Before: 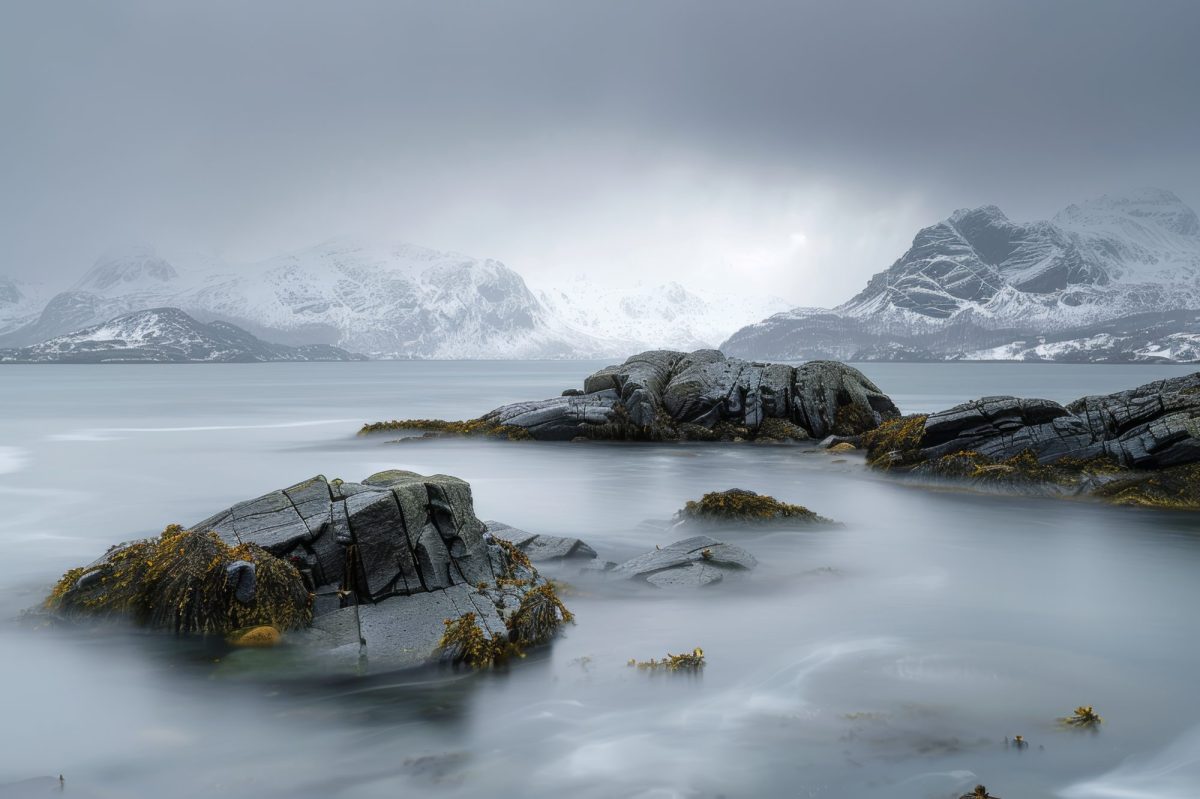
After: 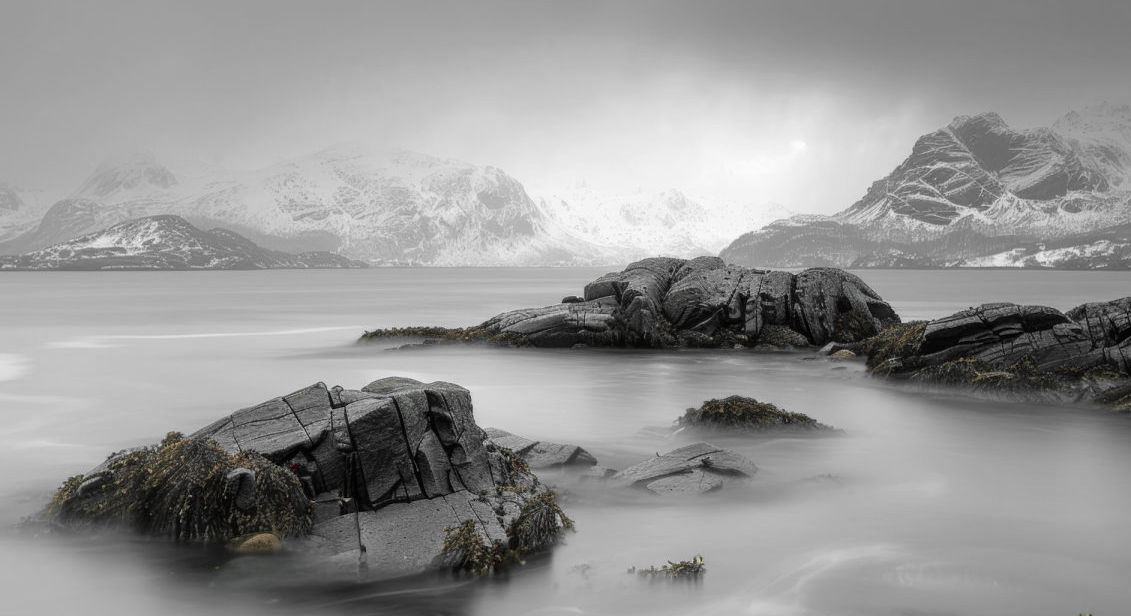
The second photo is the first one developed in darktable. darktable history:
crop and rotate: angle 0.03°, top 11.643%, right 5.651%, bottom 11.189%
color zones: curves: ch1 [(0, 0.831) (0.08, 0.771) (0.157, 0.268) (0.241, 0.207) (0.562, -0.005) (0.714, -0.013) (0.876, 0.01) (1, 0.831)]
